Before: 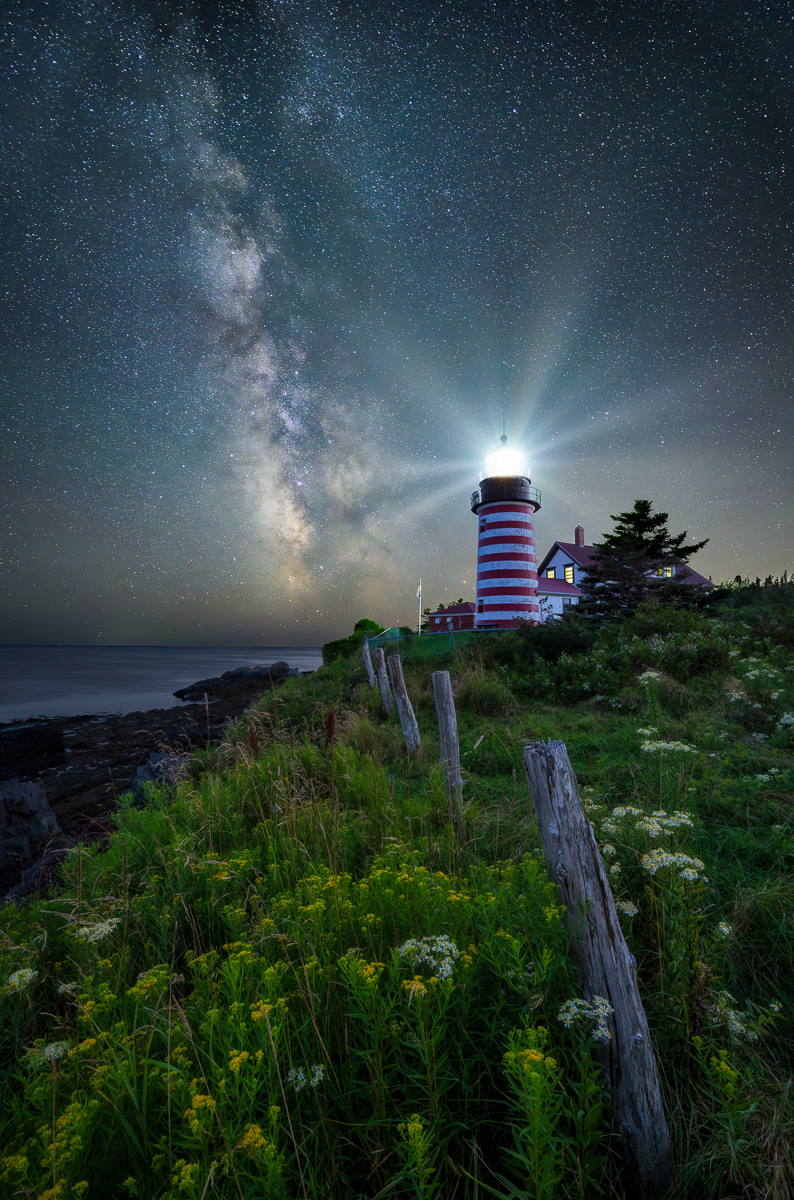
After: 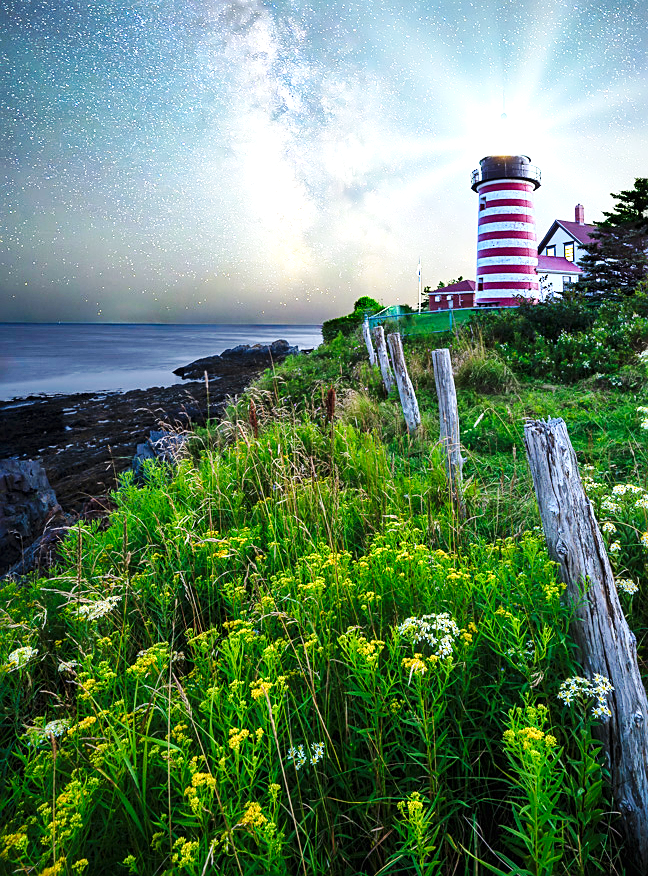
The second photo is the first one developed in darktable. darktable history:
base curve: curves: ch0 [(0, 0) (0.032, 0.025) (0.121, 0.166) (0.206, 0.329) (0.605, 0.79) (1, 1)], preserve colors none
crop: top 26.843%, right 17.966%
exposure: black level correction 0, exposure 1.743 EV, compensate highlight preservation false
sharpen: on, module defaults
